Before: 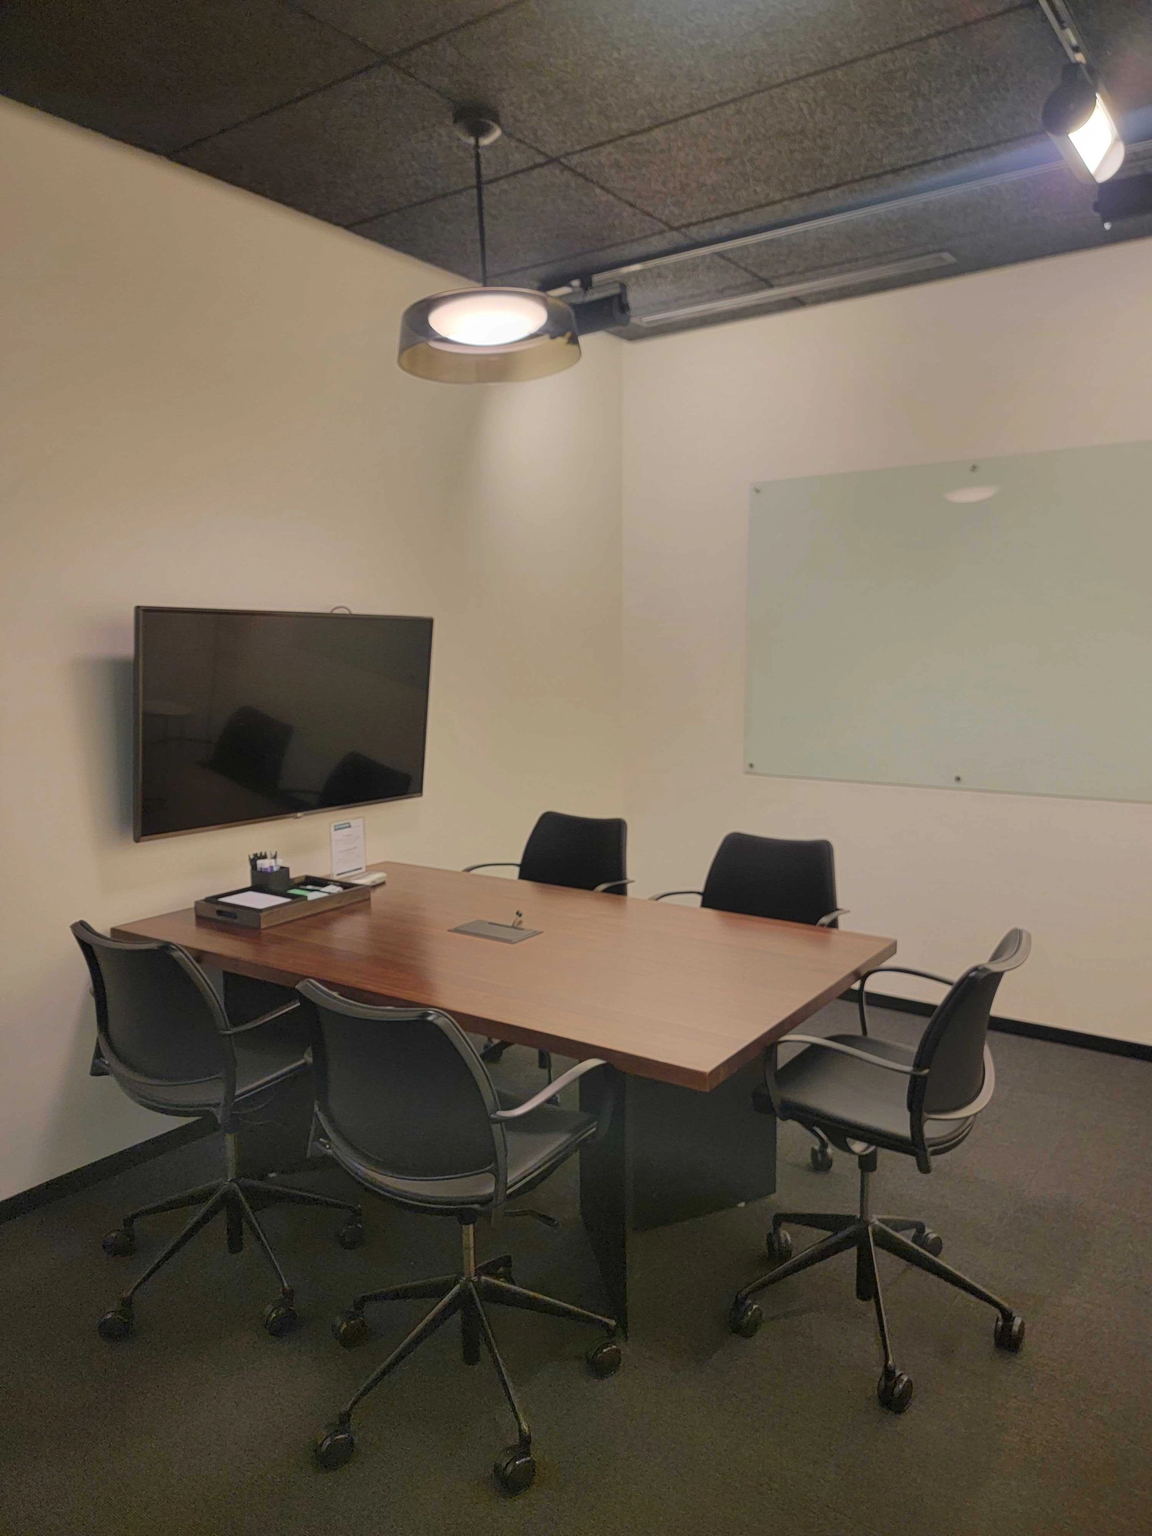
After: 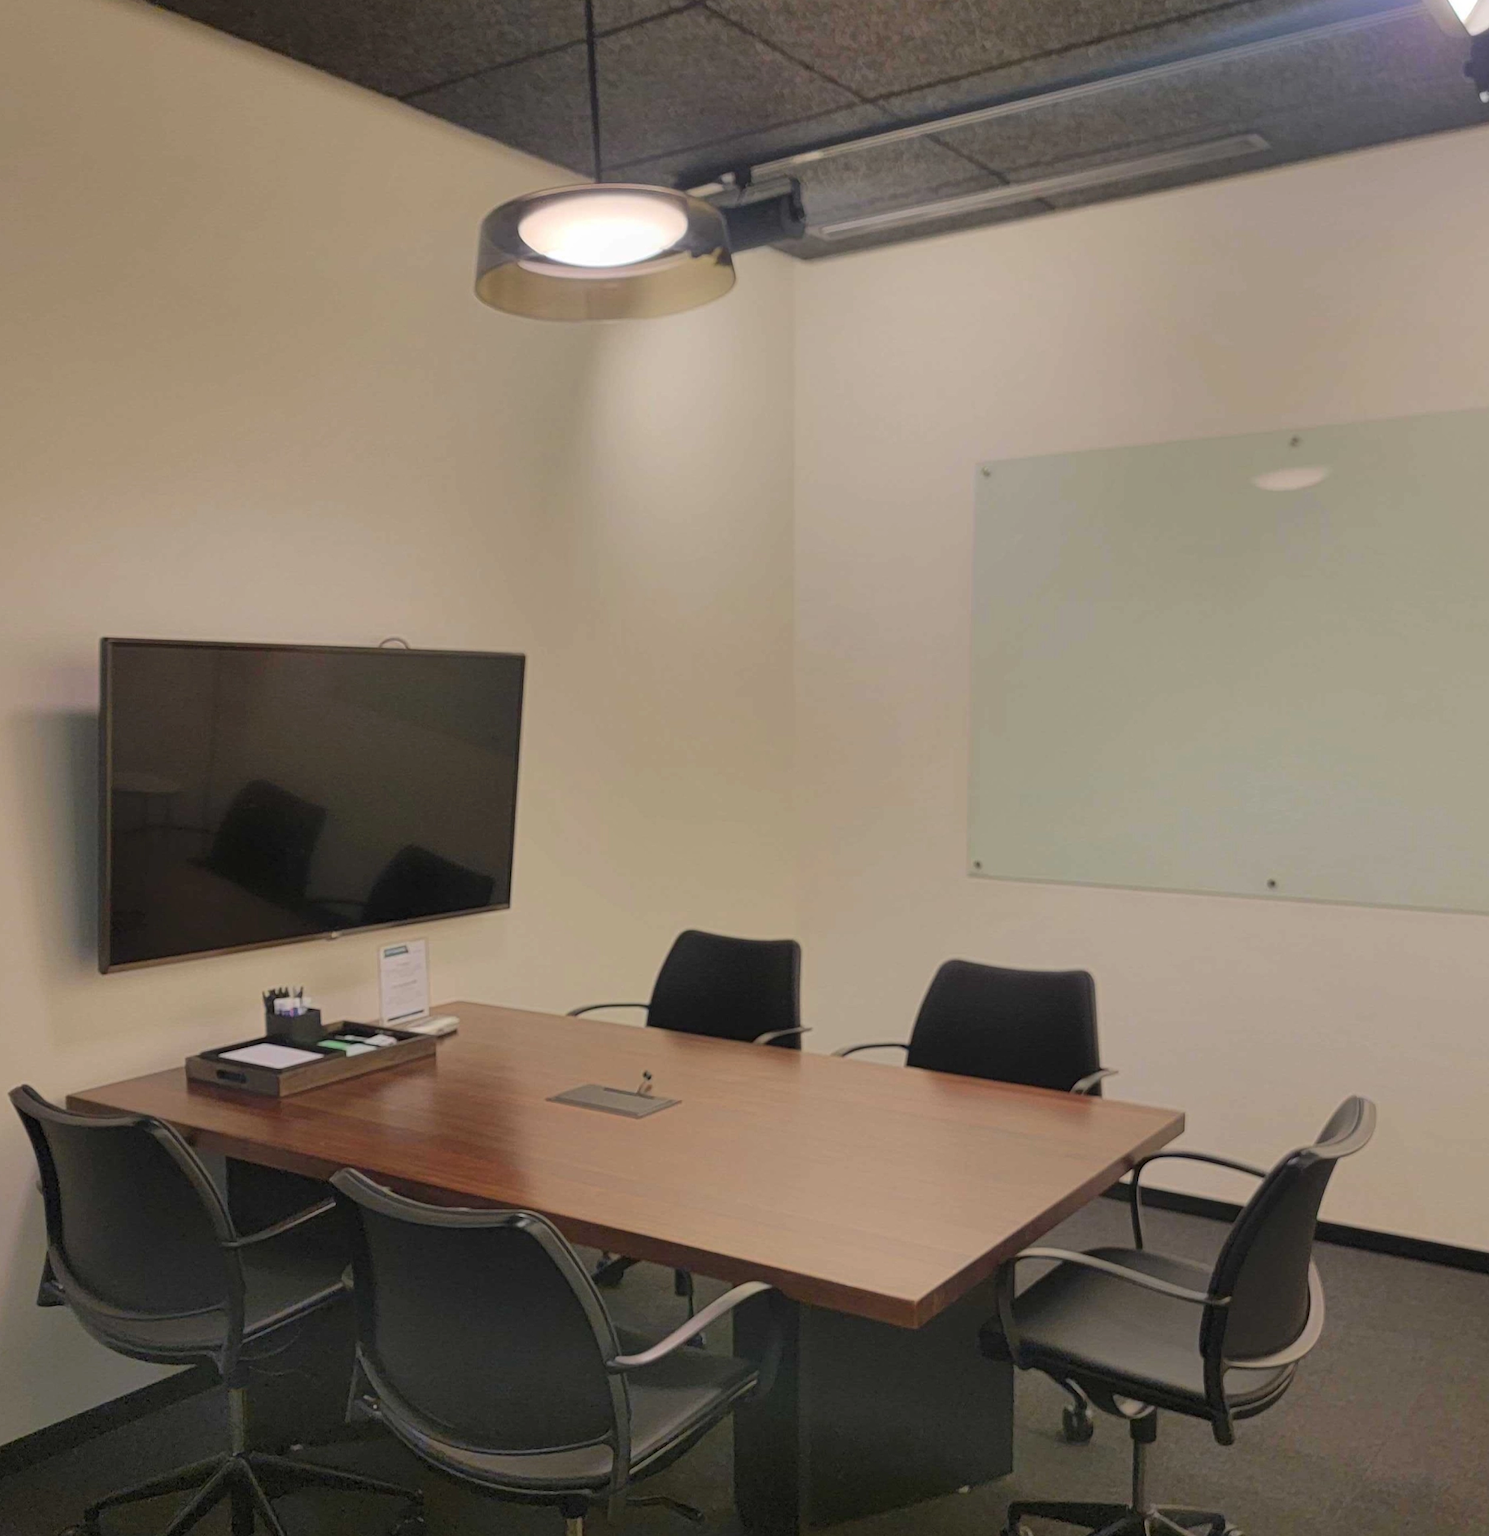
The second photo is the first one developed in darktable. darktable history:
crop: left 5.596%, top 10.314%, right 3.534%, bottom 19.395%
